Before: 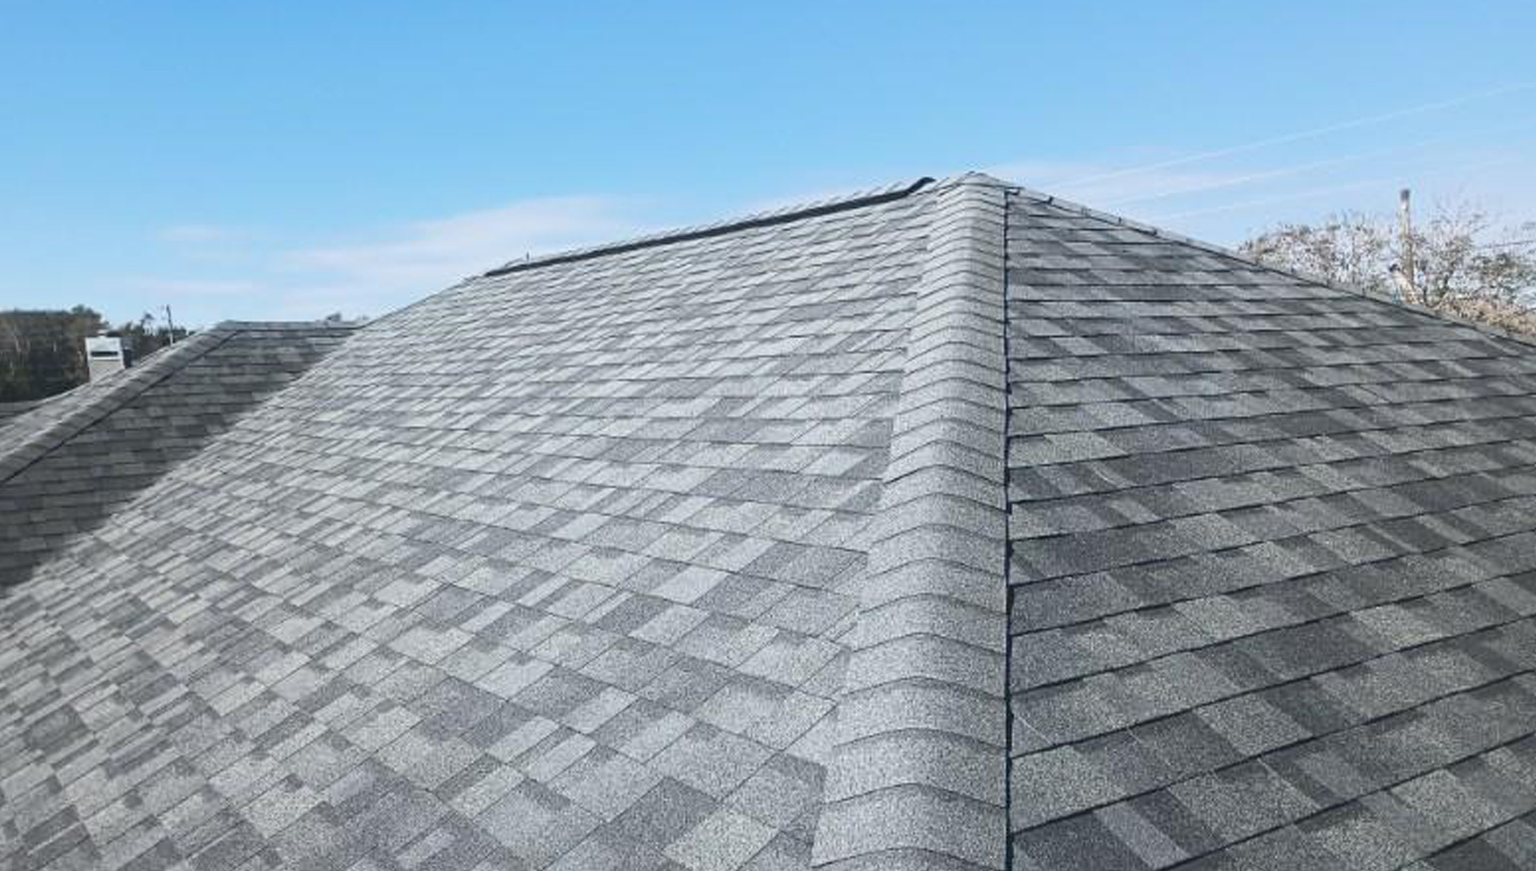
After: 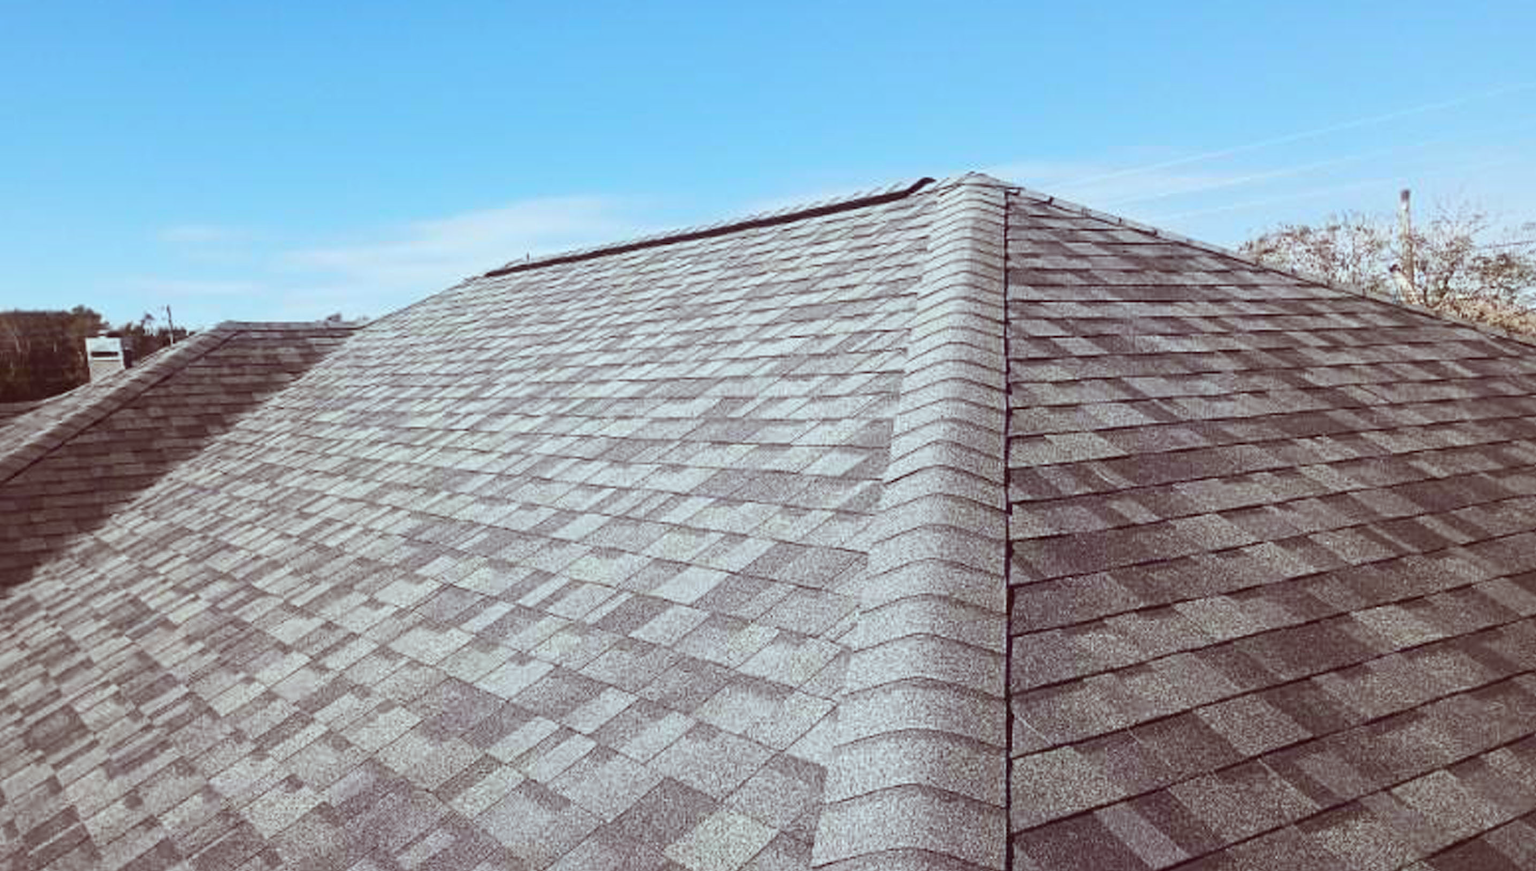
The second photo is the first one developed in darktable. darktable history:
contrast brightness saturation: contrast 0.13, brightness -0.045, saturation 0.157
color correction: highlights a* -7.27, highlights b* -0.194, shadows a* 20.31, shadows b* 11.1
